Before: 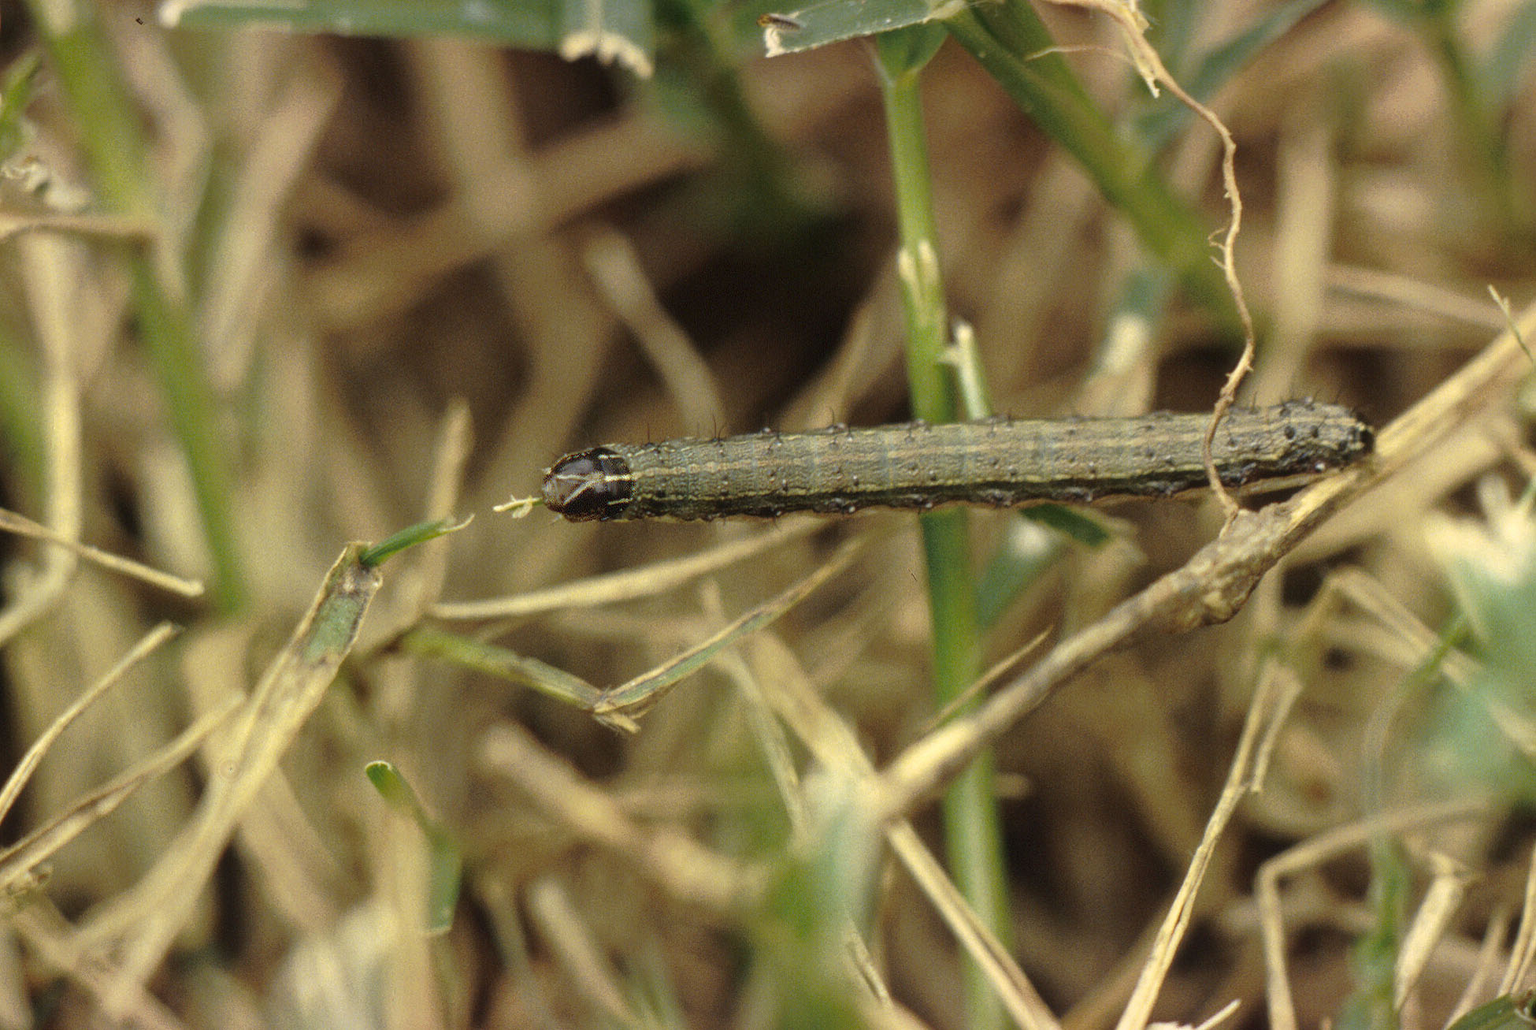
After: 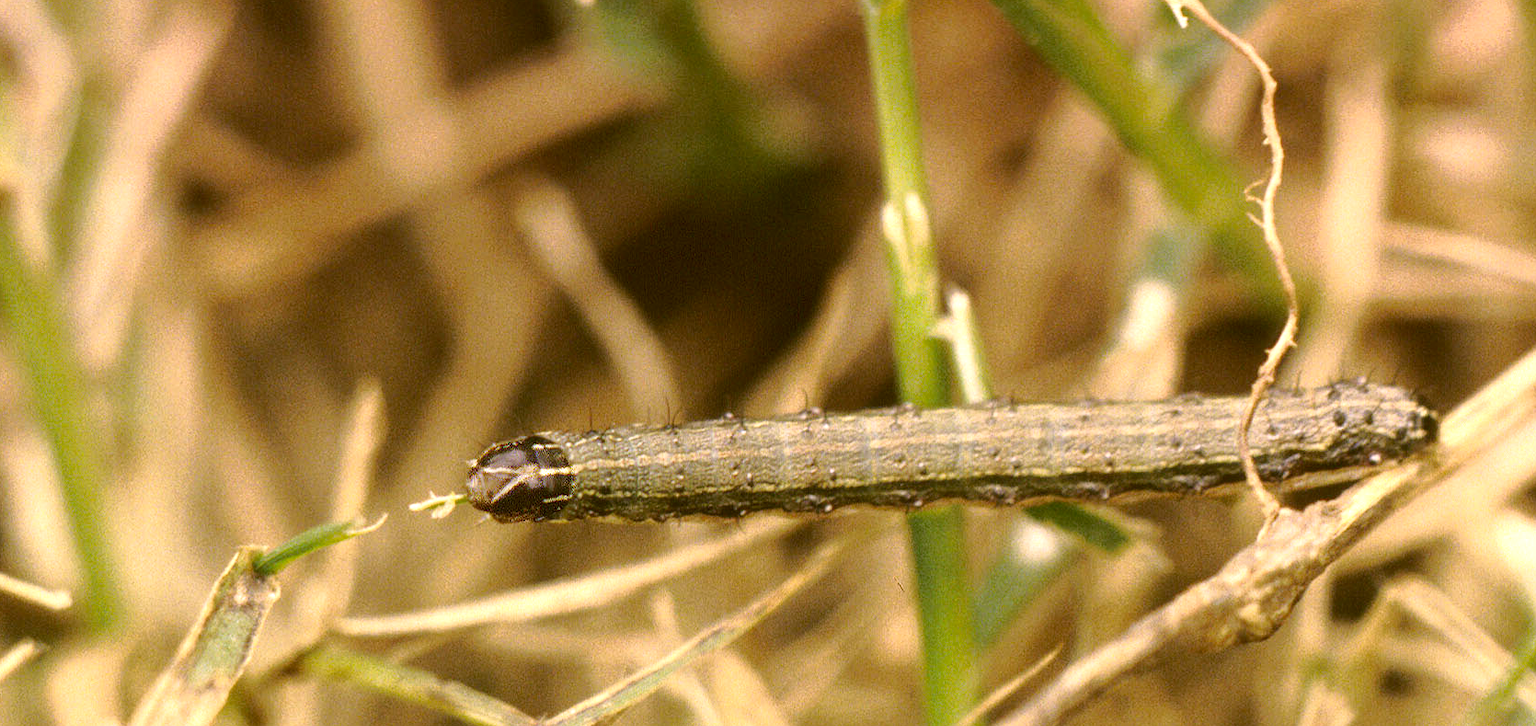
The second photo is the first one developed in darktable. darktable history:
crop and rotate: left 9.345%, top 7.22%, right 4.982%, bottom 32.331%
color calibration: output R [1.063, -0.012, -0.003, 0], output B [-0.079, 0.047, 1, 0], illuminant custom, x 0.389, y 0.387, temperature 3838.64 K
color zones: curves: ch0 [(0, 0.5) (0.143, 0.5) (0.286, 0.5) (0.429, 0.5) (0.571, 0.5) (0.714, 0.476) (0.857, 0.5) (1, 0.5)]; ch2 [(0, 0.5) (0.143, 0.5) (0.286, 0.5) (0.429, 0.5) (0.571, 0.5) (0.714, 0.487) (0.857, 0.5) (1, 0.5)]
color correction: highlights a* 8.98, highlights b* 15.09, shadows a* -0.49, shadows b* 26.52
exposure: black level correction 0, exposure 0.7 EV, compensate exposure bias true, compensate highlight preservation false
tone curve: curves: ch0 [(0, 0) (0.003, 0.003) (0.011, 0.012) (0.025, 0.026) (0.044, 0.046) (0.069, 0.072) (0.1, 0.104) (0.136, 0.141) (0.177, 0.185) (0.224, 0.234) (0.277, 0.289) (0.335, 0.349) (0.399, 0.415) (0.468, 0.488) (0.543, 0.566) (0.623, 0.649) (0.709, 0.739) (0.801, 0.834) (0.898, 0.923) (1, 1)], preserve colors none
